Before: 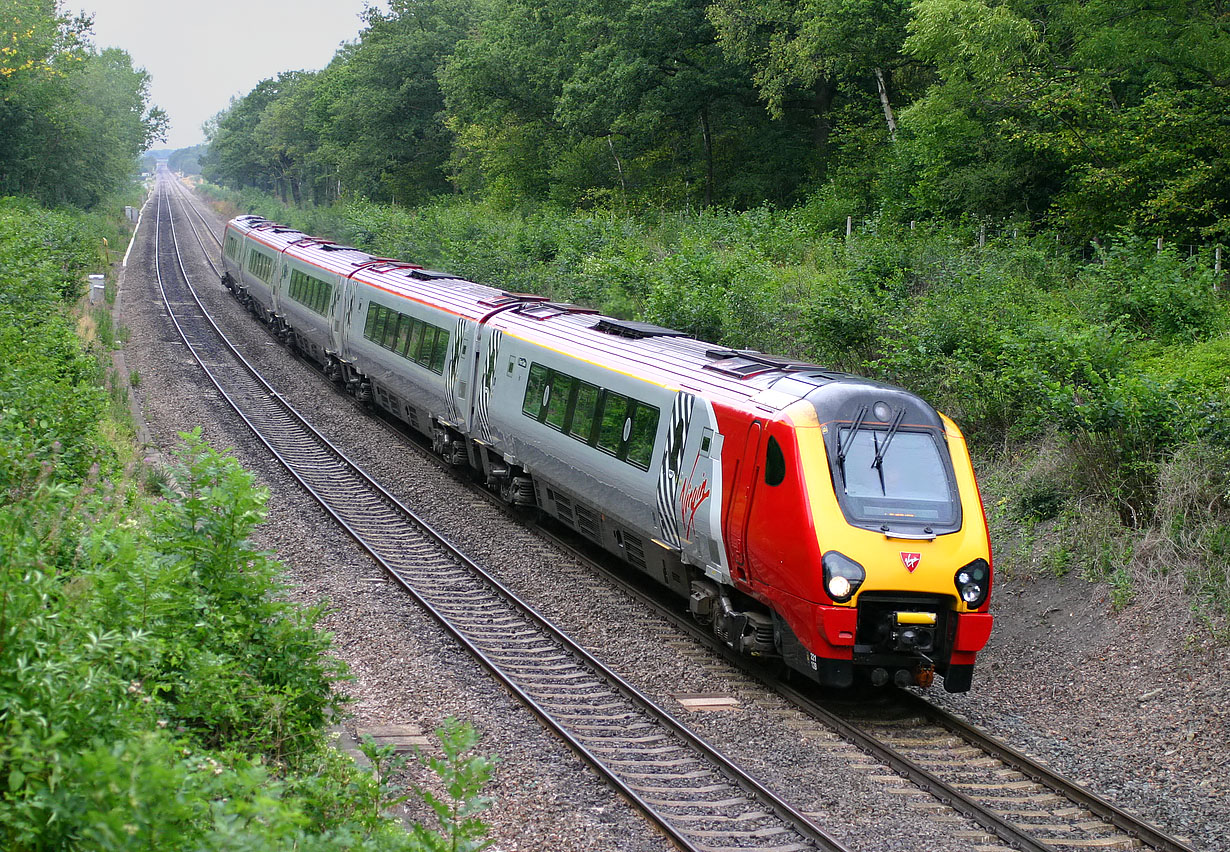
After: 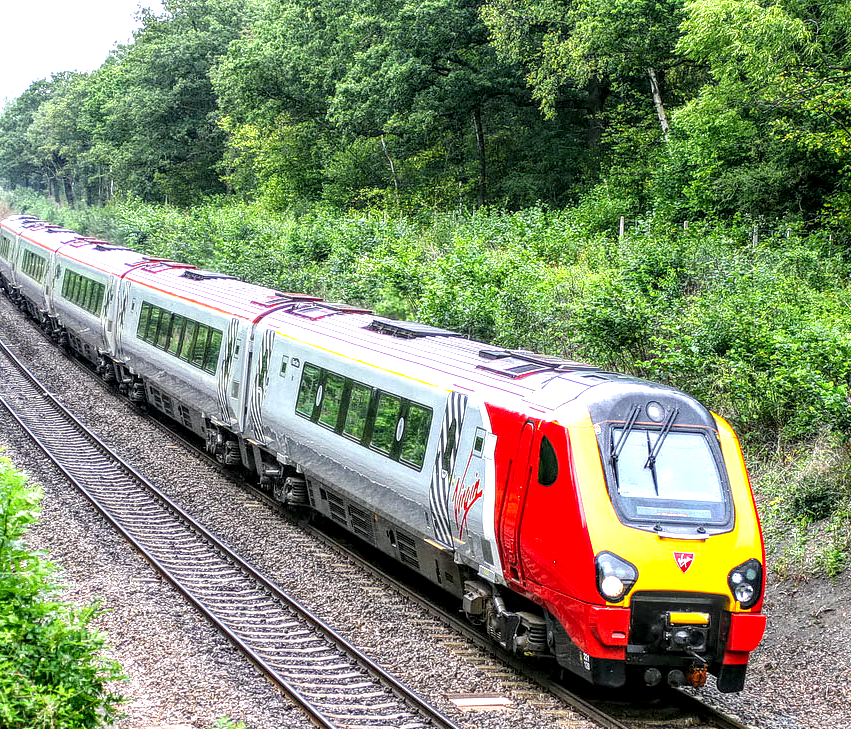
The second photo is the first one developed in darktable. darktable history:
crop: left 18.467%, right 12.287%, bottom 14.389%
exposure: black level correction 0, exposure 0.949 EV, compensate highlight preservation false
color zones: curves: ch0 [(0.224, 0.526) (0.75, 0.5)]; ch1 [(0.055, 0.526) (0.224, 0.761) (0.377, 0.526) (0.75, 0.5)]
local contrast: highlights 5%, shadows 2%, detail 182%
